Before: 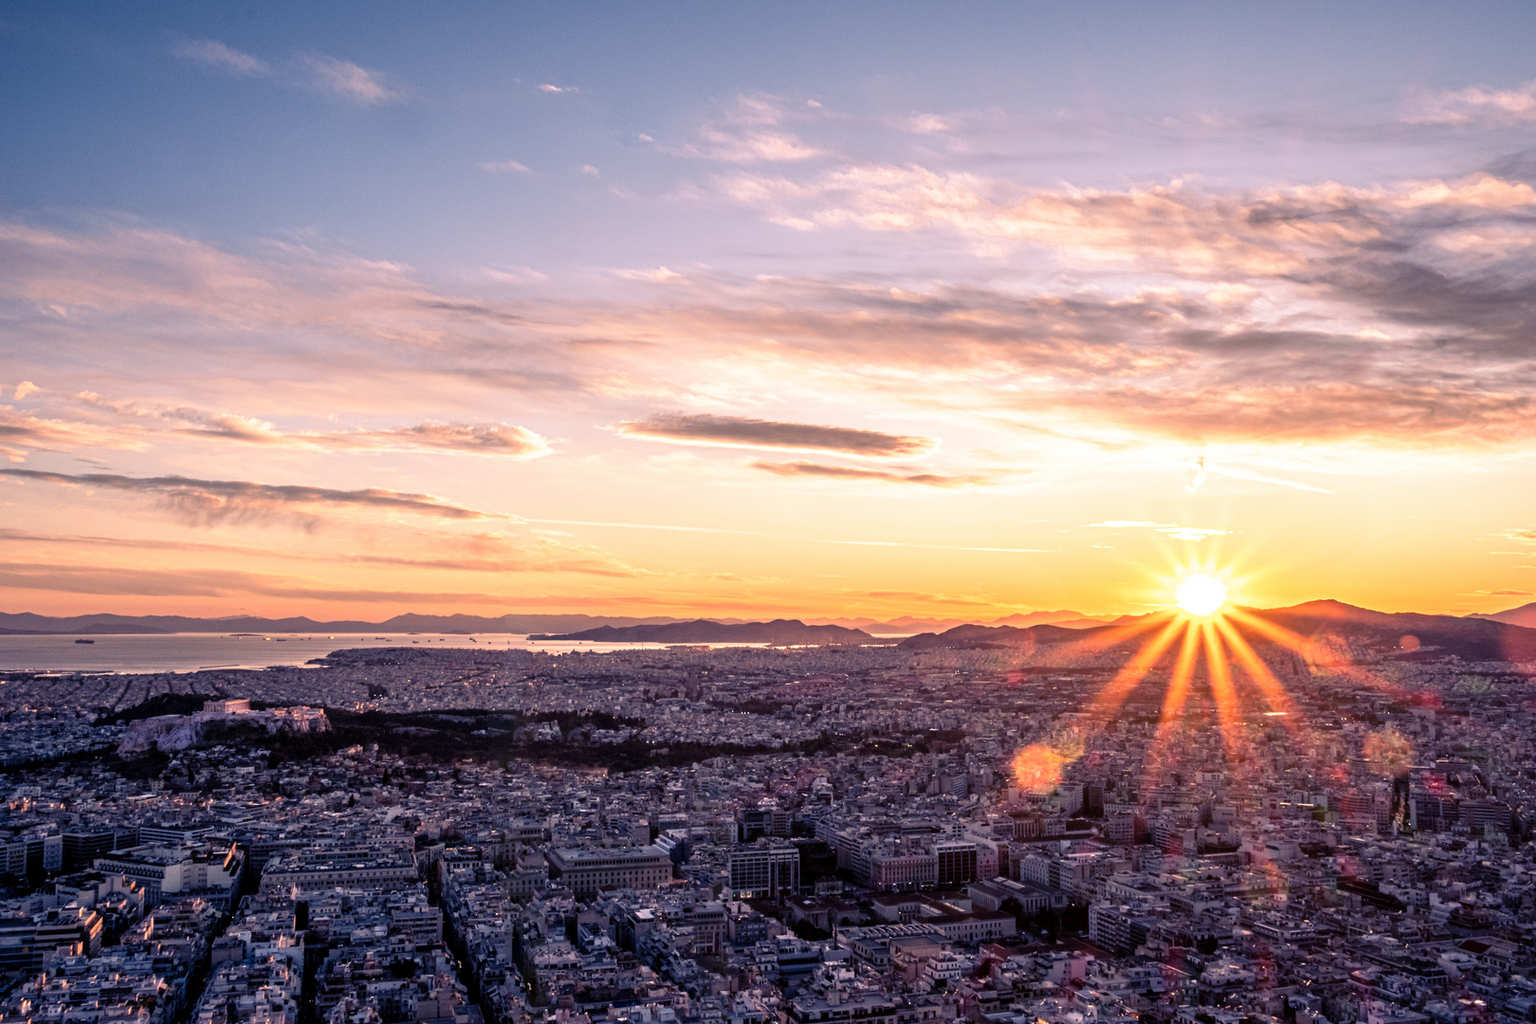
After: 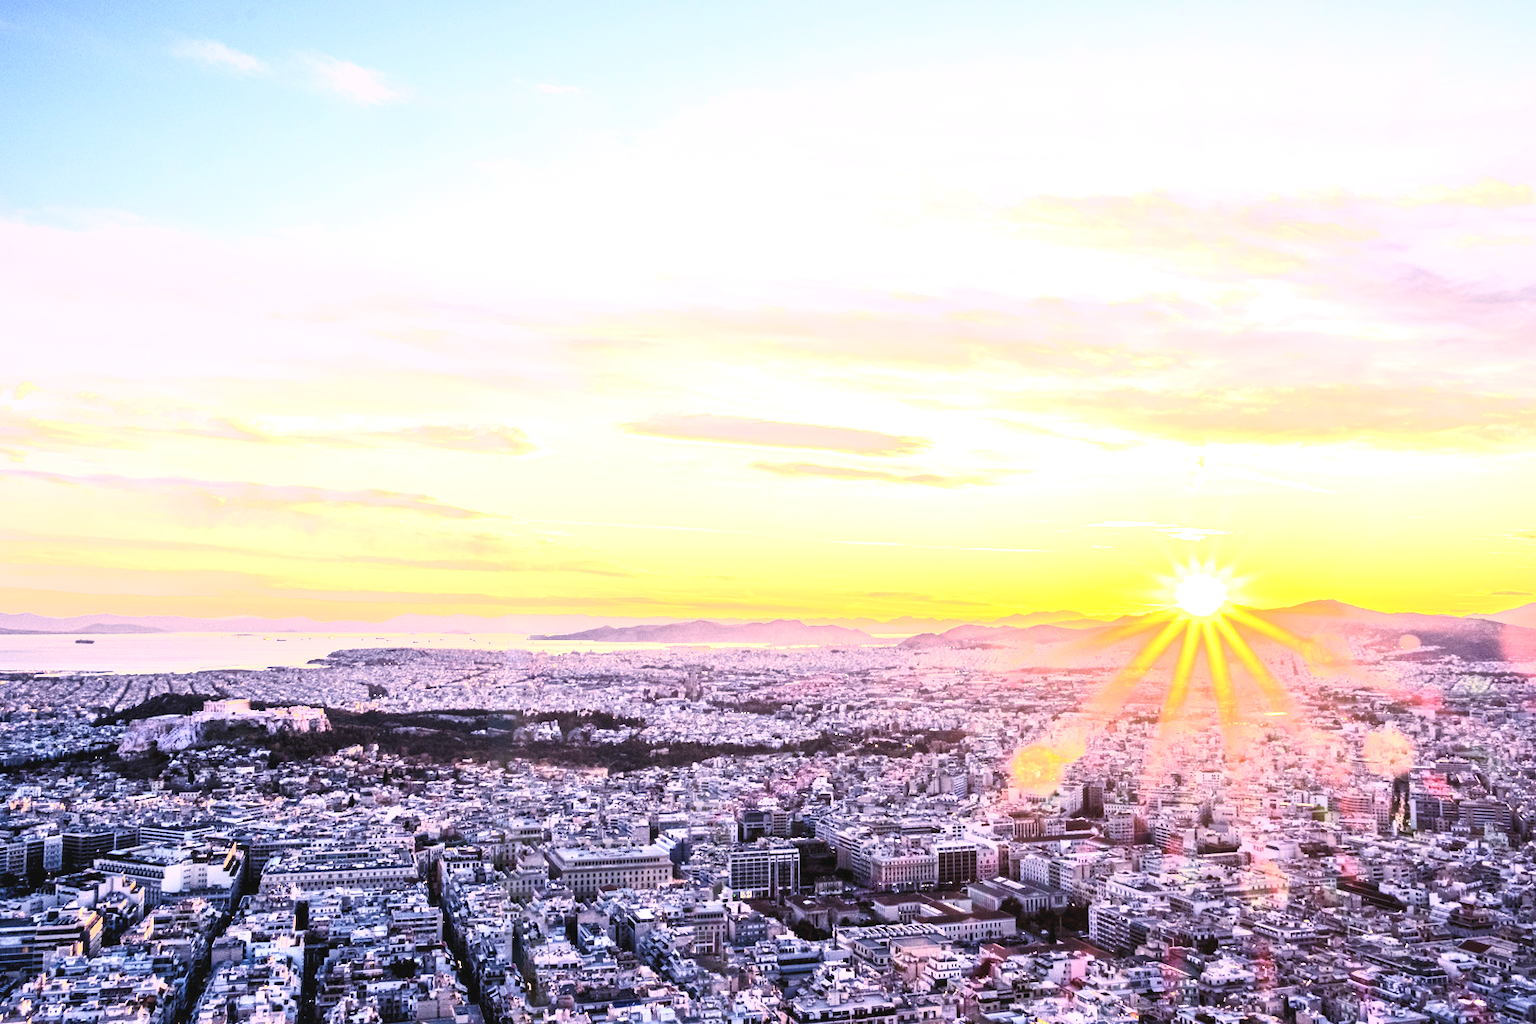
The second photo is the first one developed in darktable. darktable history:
contrast brightness saturation: contrast 0.39, brightness 0.53
exposure: black level correction 0, exposure 1.5 EV, compensate highlight preservation false
